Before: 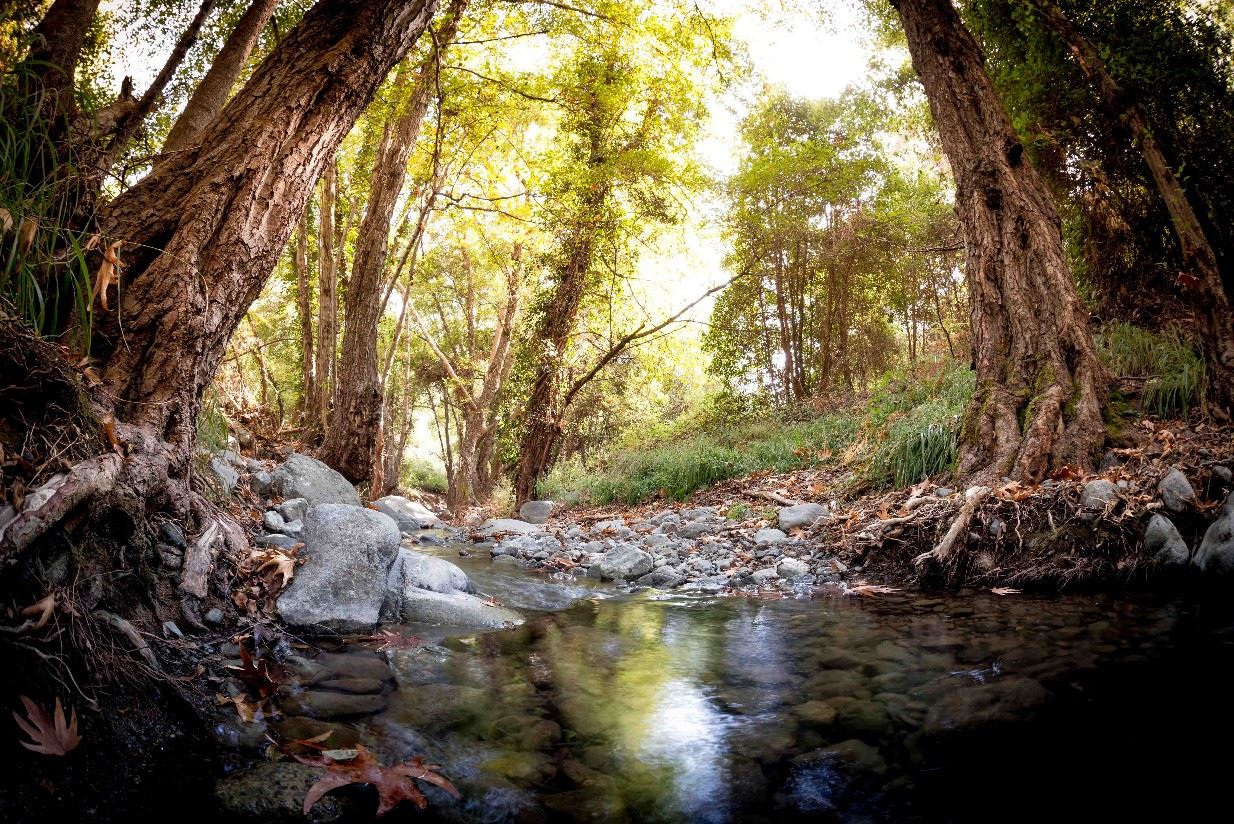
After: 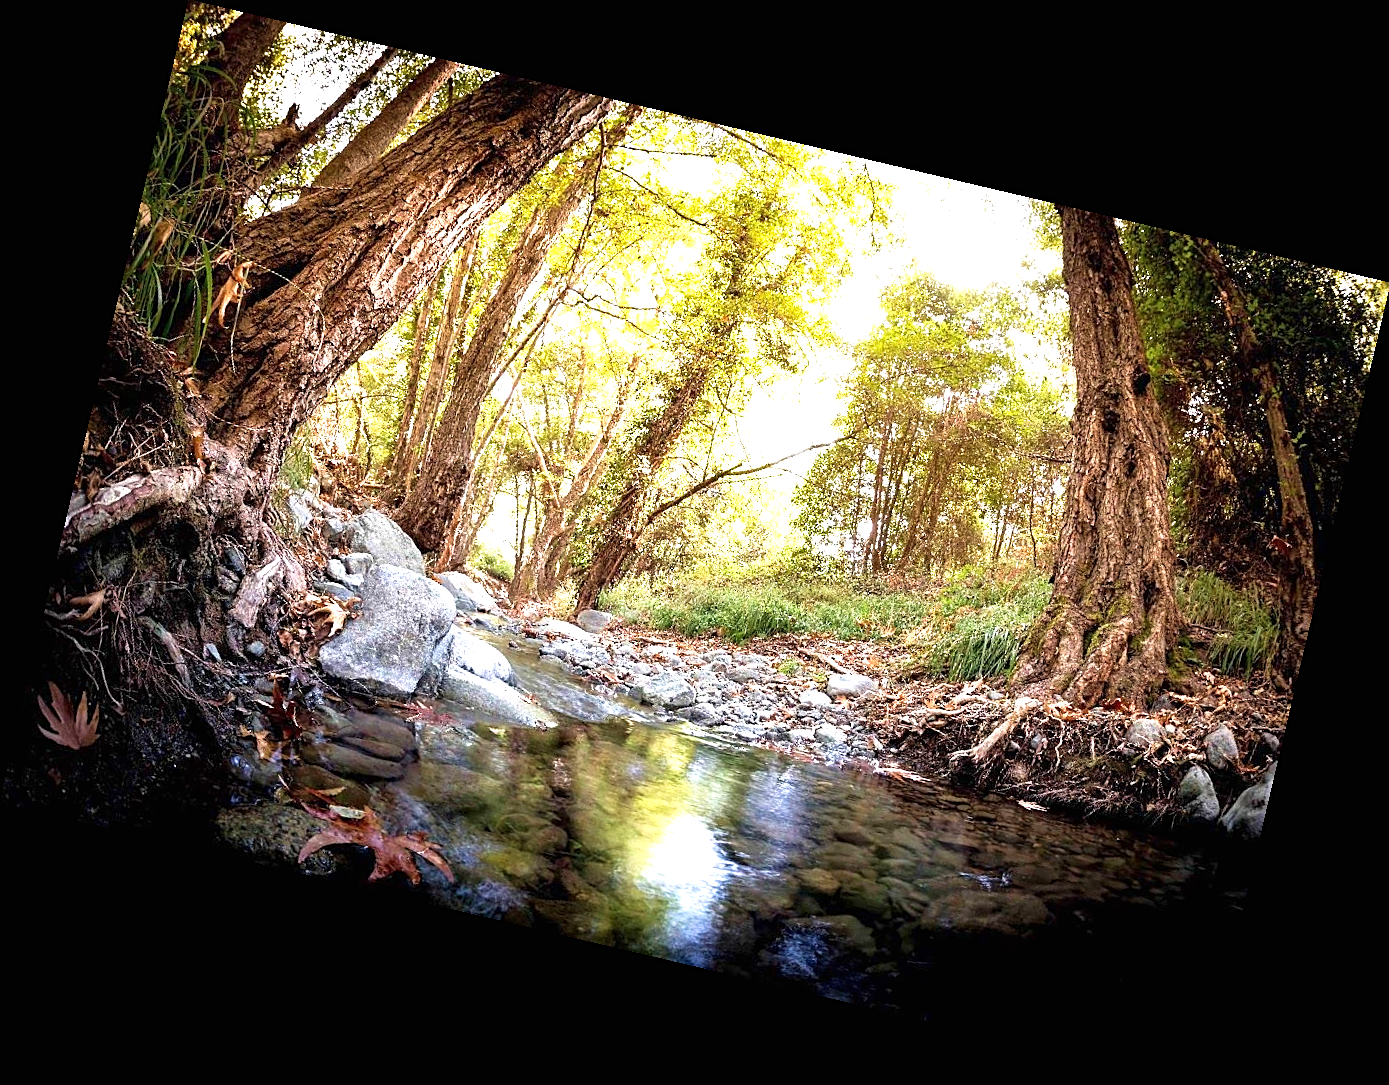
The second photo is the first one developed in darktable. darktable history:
sharpen: on, module defaults
exposure: black level correction 0, exposure 1 EV, compensate exposure bias true, compensate highlight preservation false
velvia: on, module defaults
rotate and perspective: rotation 13.27°, automatic cropping off
